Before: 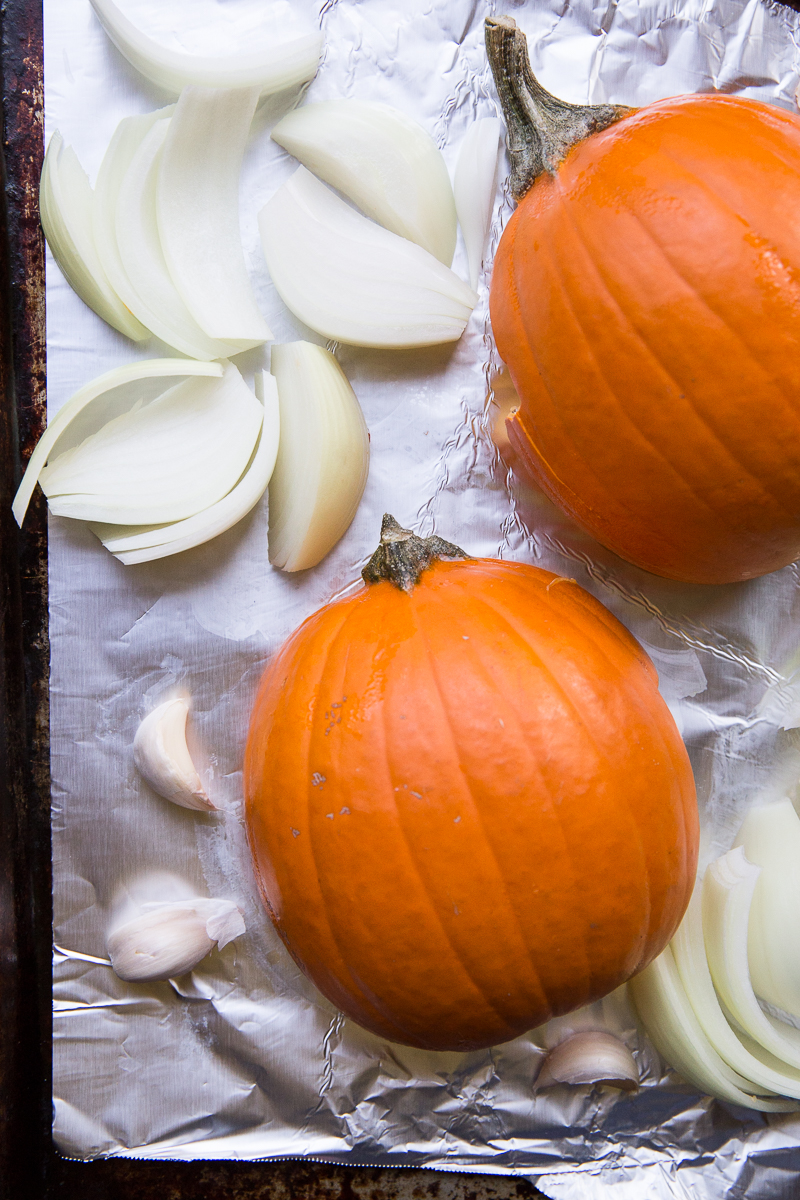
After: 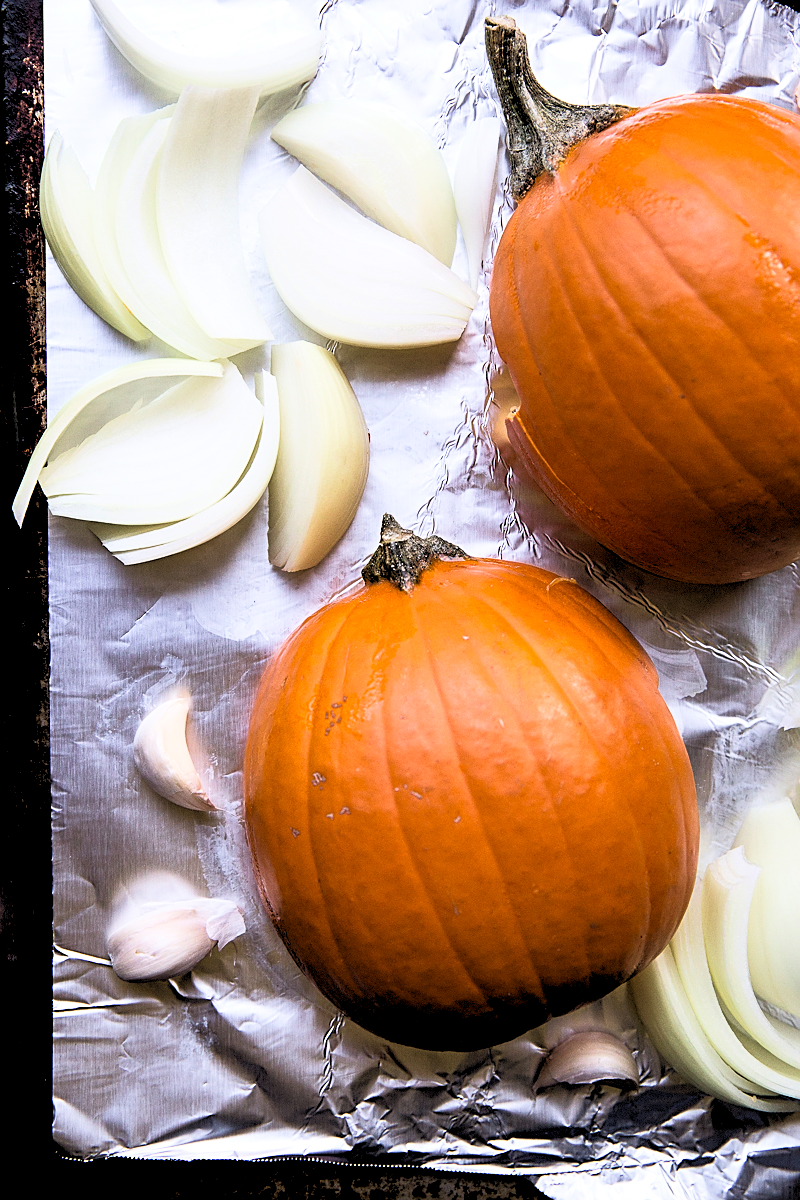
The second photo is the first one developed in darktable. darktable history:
velvia: on, module defaults
sharpen: on, module defaults
base curve: curves: ch0 [(0, 0) (0.257, 0.25) (0.482, 0.586) (0.757, 0.871) (1, 1)]
rgb levels: levels [[0.034, 0.472, 0.904], [0, 0.5, 1], [0, 0.5, 1]]
